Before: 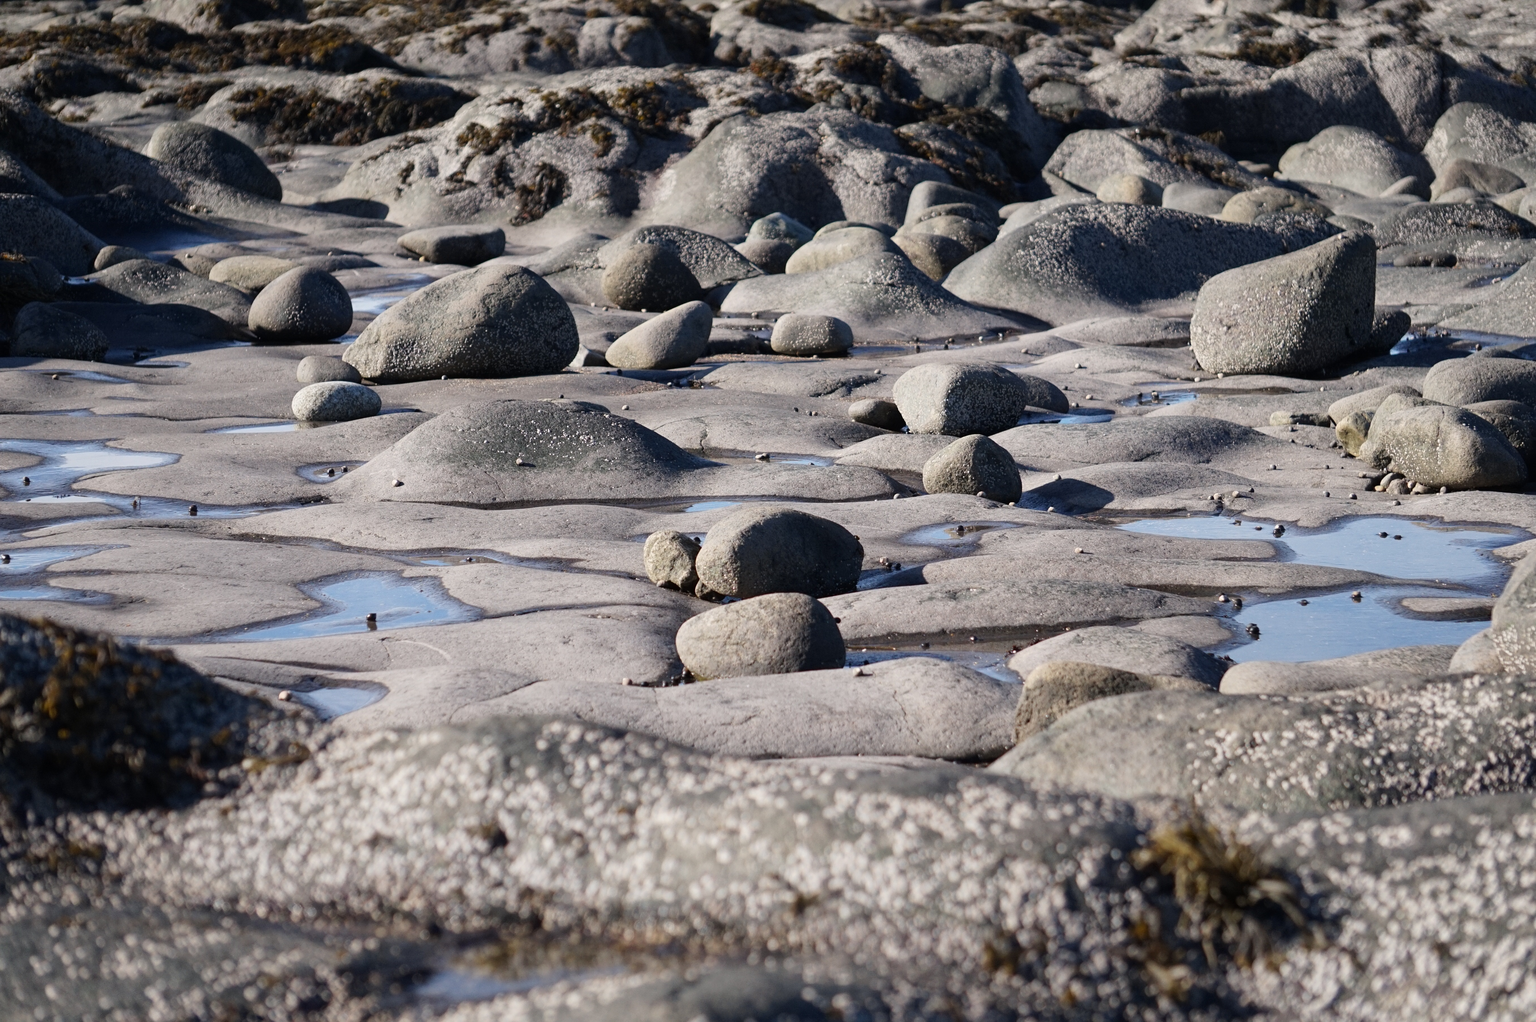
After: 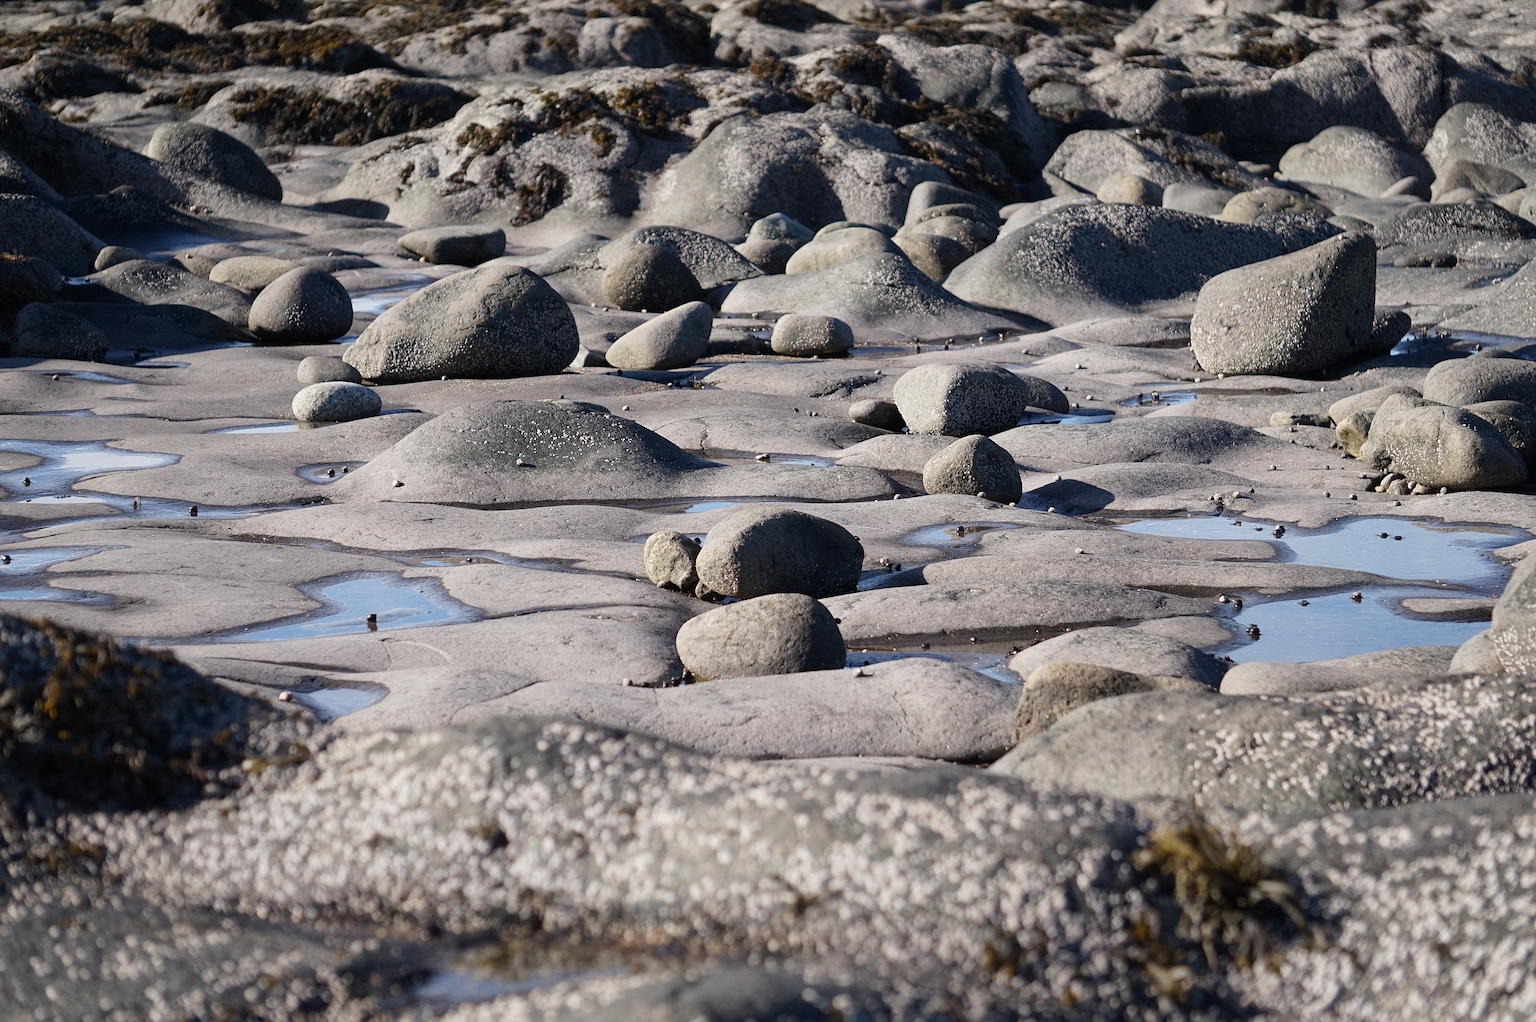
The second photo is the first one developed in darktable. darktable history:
sharpen: amount 0.545
